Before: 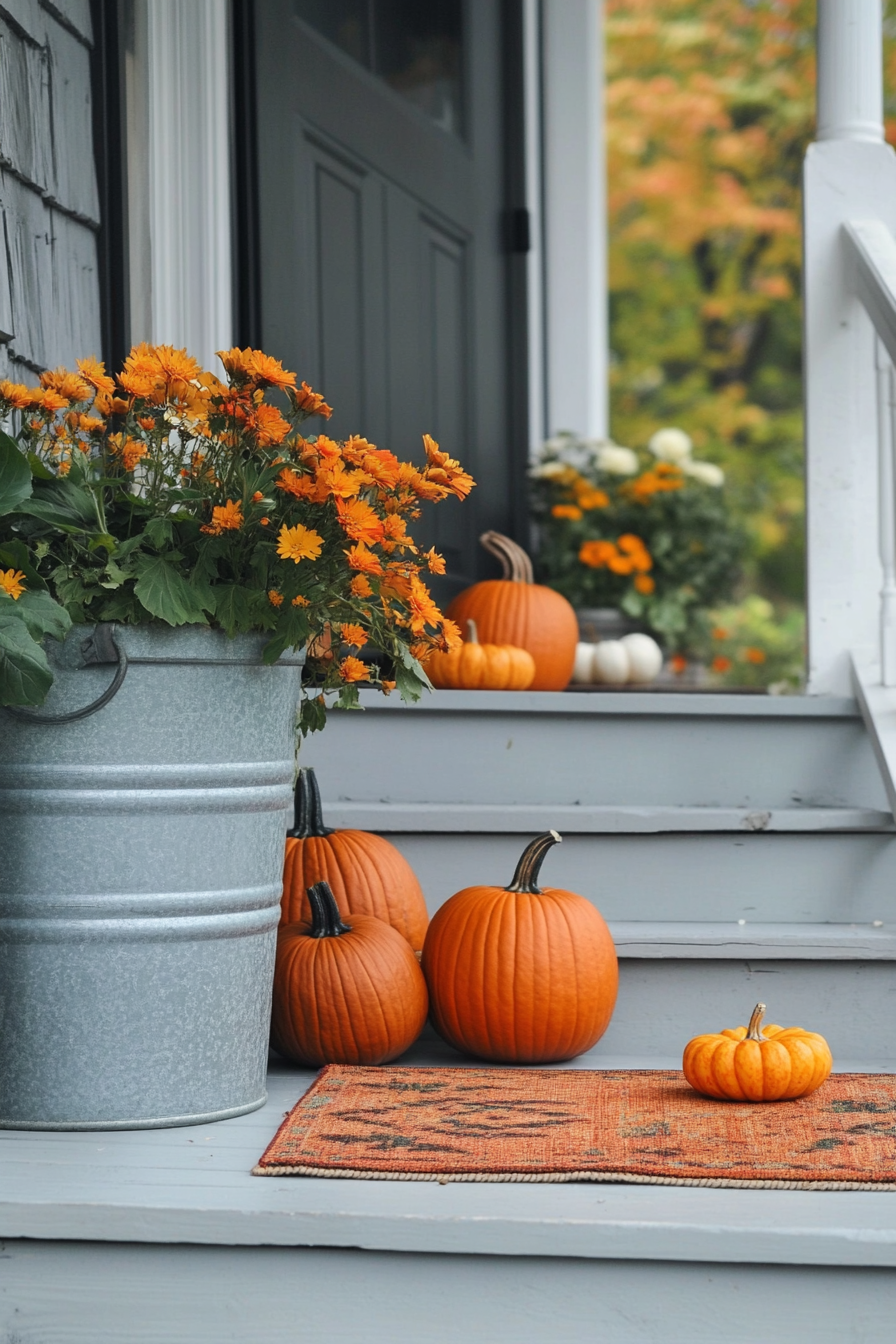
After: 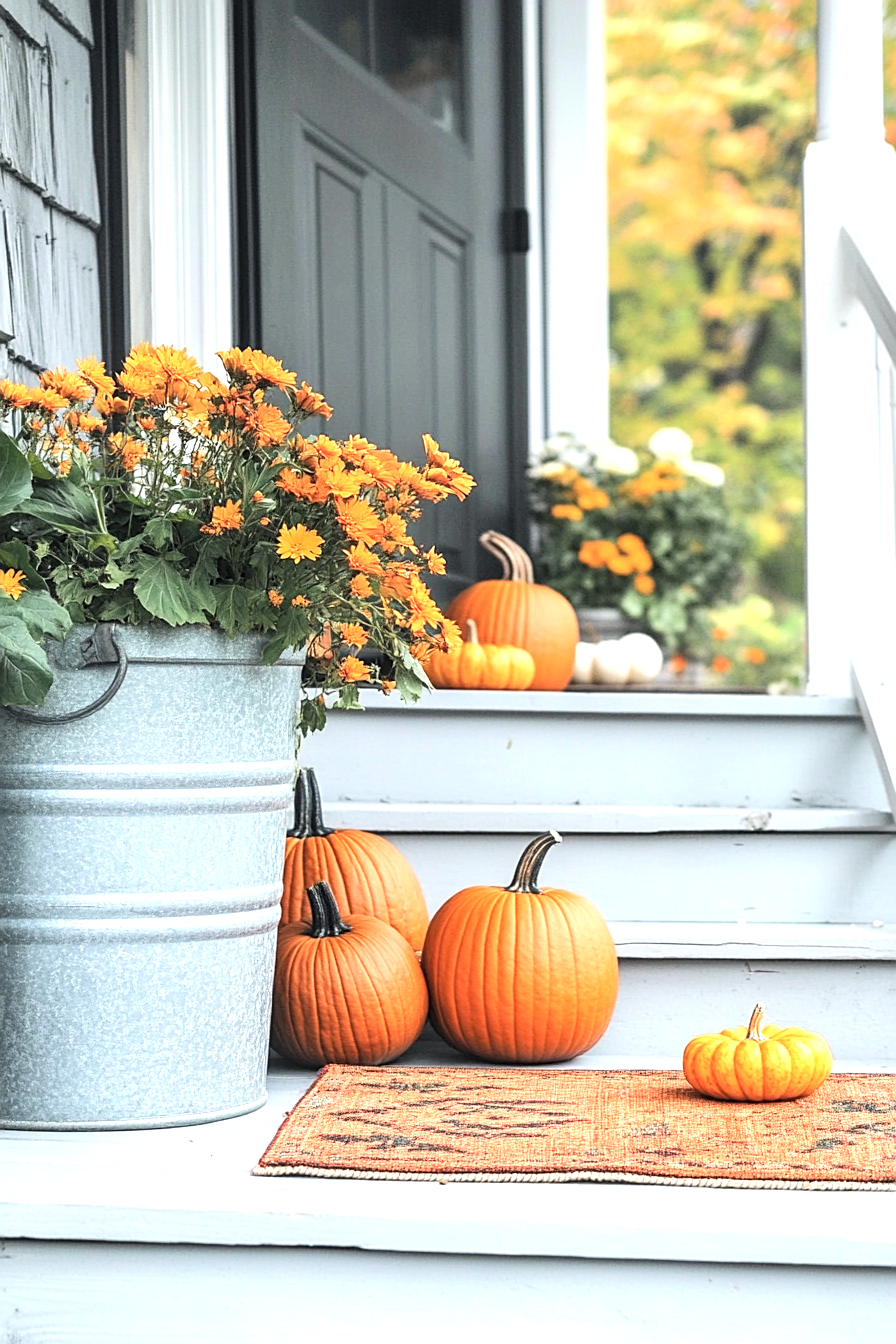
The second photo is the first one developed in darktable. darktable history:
local contrast: on, module defaults
sharpen: on, module defaults
tone curve: curves: ch0 [(0, 0) (0.55, 0.716) (0.841, 0.969)], color space Lab, independent channels, preserve colors none
tone equalizer: -8 EV -0.423 EV, -7 EV -0.398 EV, -6 EV -0.344 EV, -5 EV -0.221 EV, -3 EV 0.195 EV, -2 EV 0.341 EV, -1 EV 0.363 EV, +0 EV 0.401 EV
exposure: exposure 0.423 EV, compensate highlight preservation false
